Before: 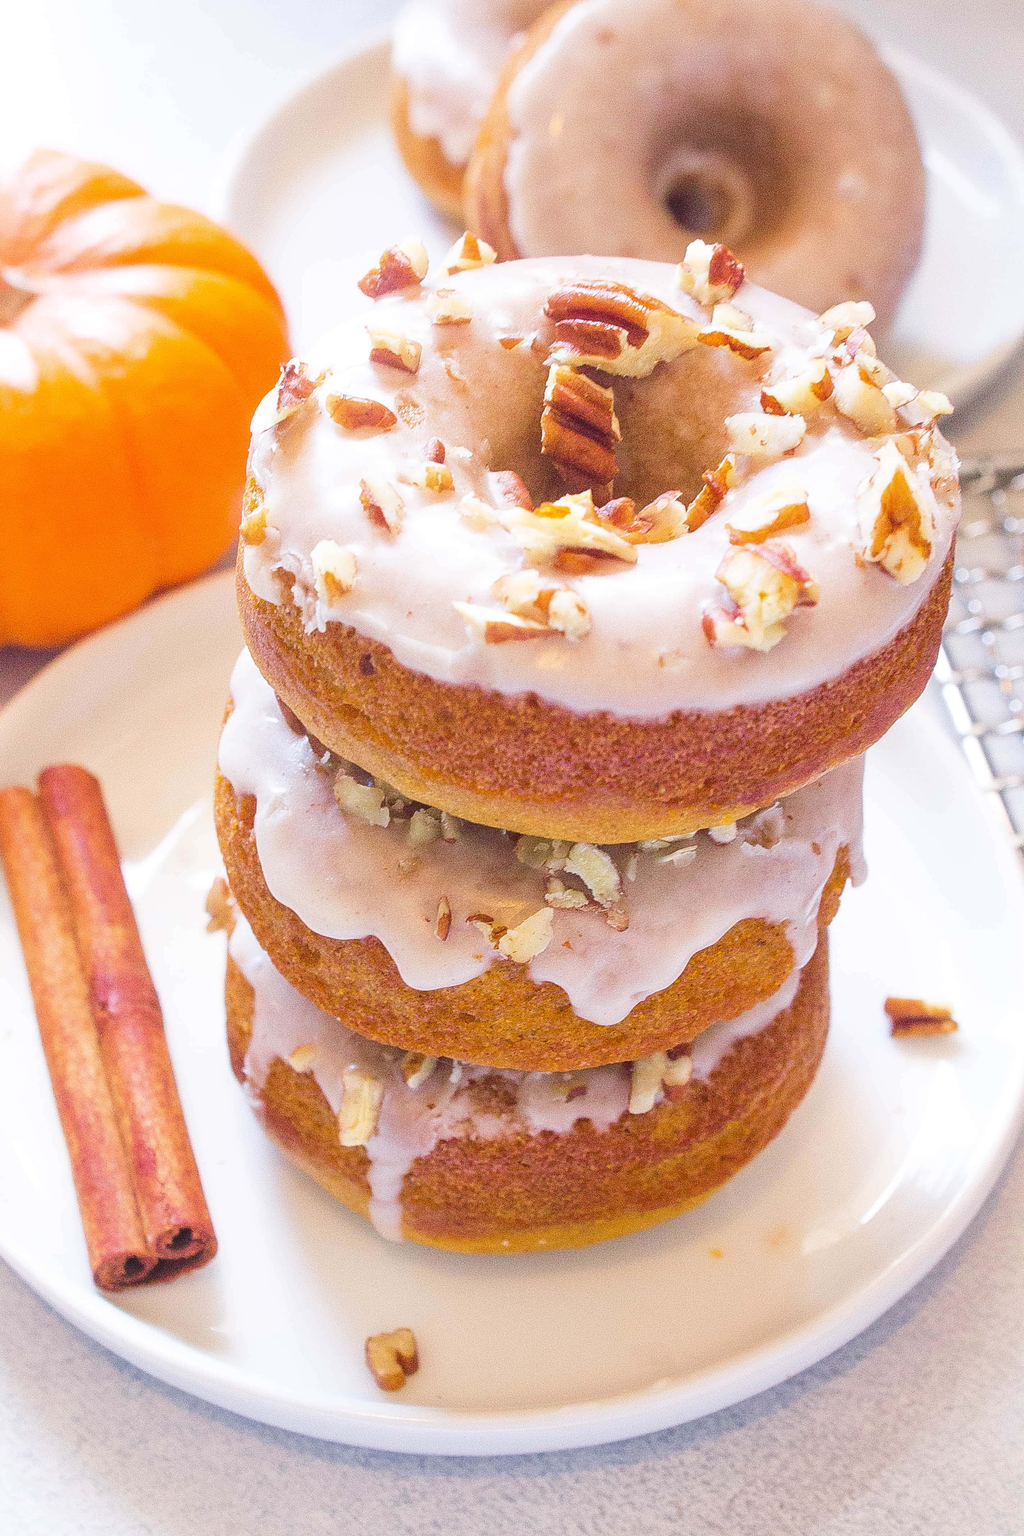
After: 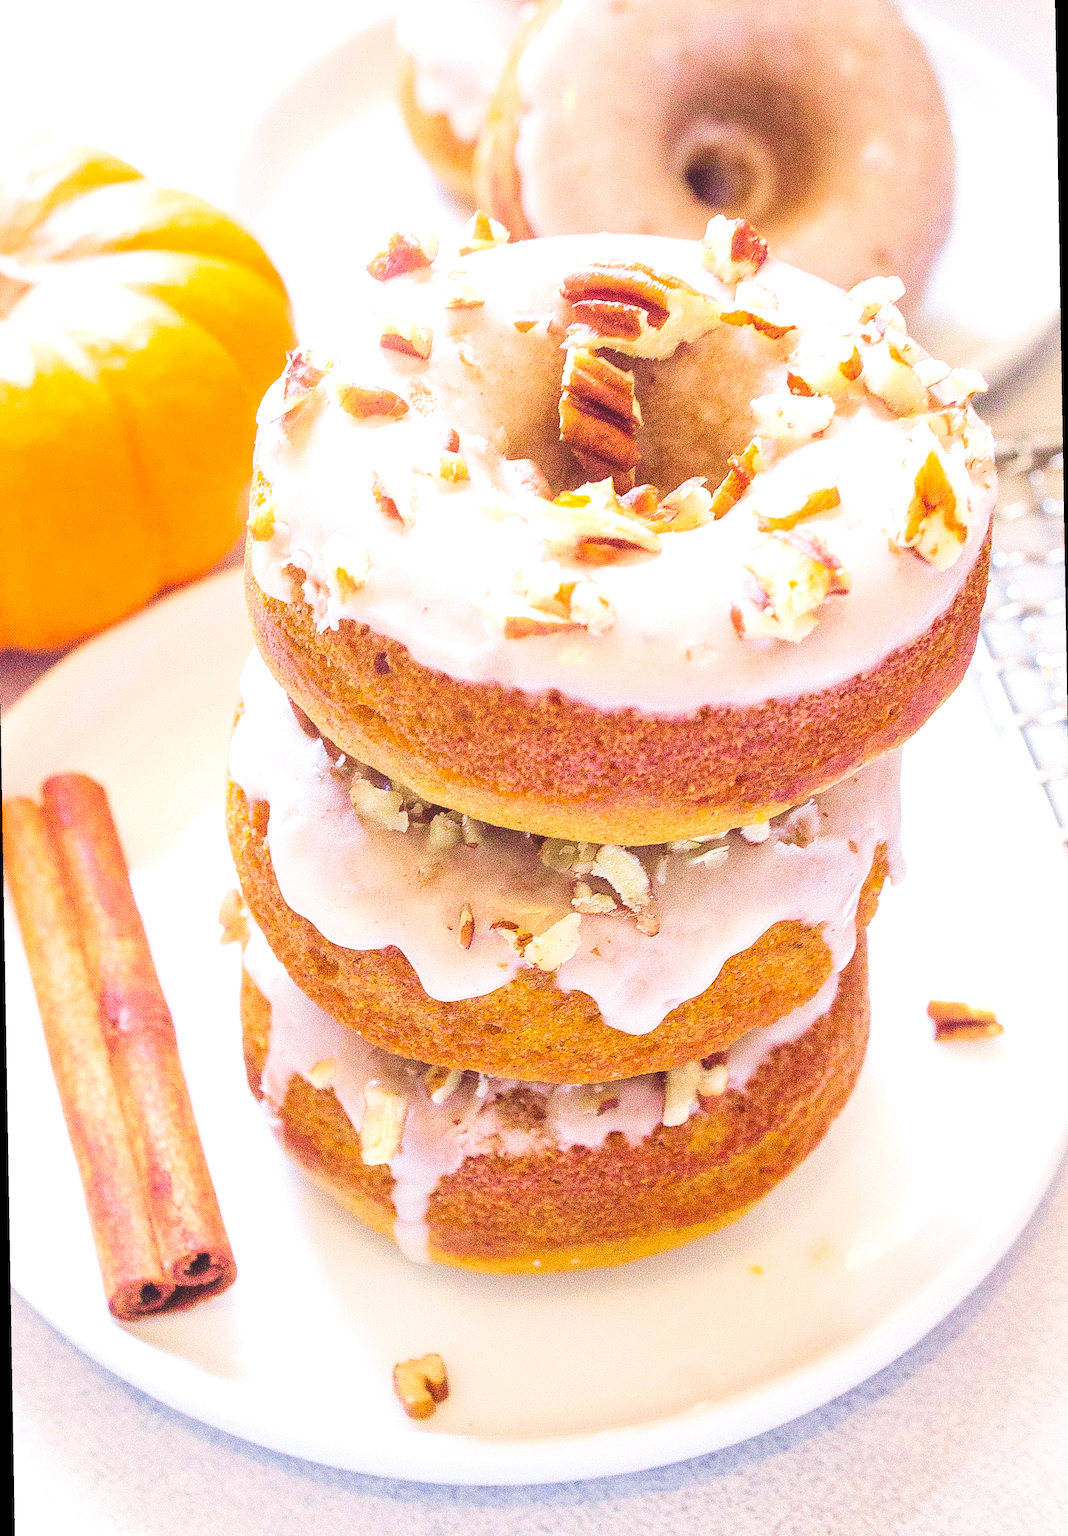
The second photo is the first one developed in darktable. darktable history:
tone curve: curves: ch0 [(0, 0) (0.003, 0.077) (0.011, 0.089) (0.025, 0.105) (0.044, 0.122) (0.069, 0.134) (0.1, 0.151) (0.136, 0.171) (0.177, 0.198) (0.224, 0.23) (0.277, 0.273) (0.335, 0.343) (0.399, 0.422) (0.468, 0.508) (0.543, 0.601) (0.623, 0.695) (0.709, 0.782) (0.801, 0.866) (0.898, 0.934) (1, 1)], preserve colors none
velvia: on, module defaults
rotate and perspective: rotation -1°, crop left 0.011, crop right 0.989, crop top 0.025, crop bottom 0.975
exposure: black level correction 0.005, exposure 0.417 EV, compensate highlight preservation false
